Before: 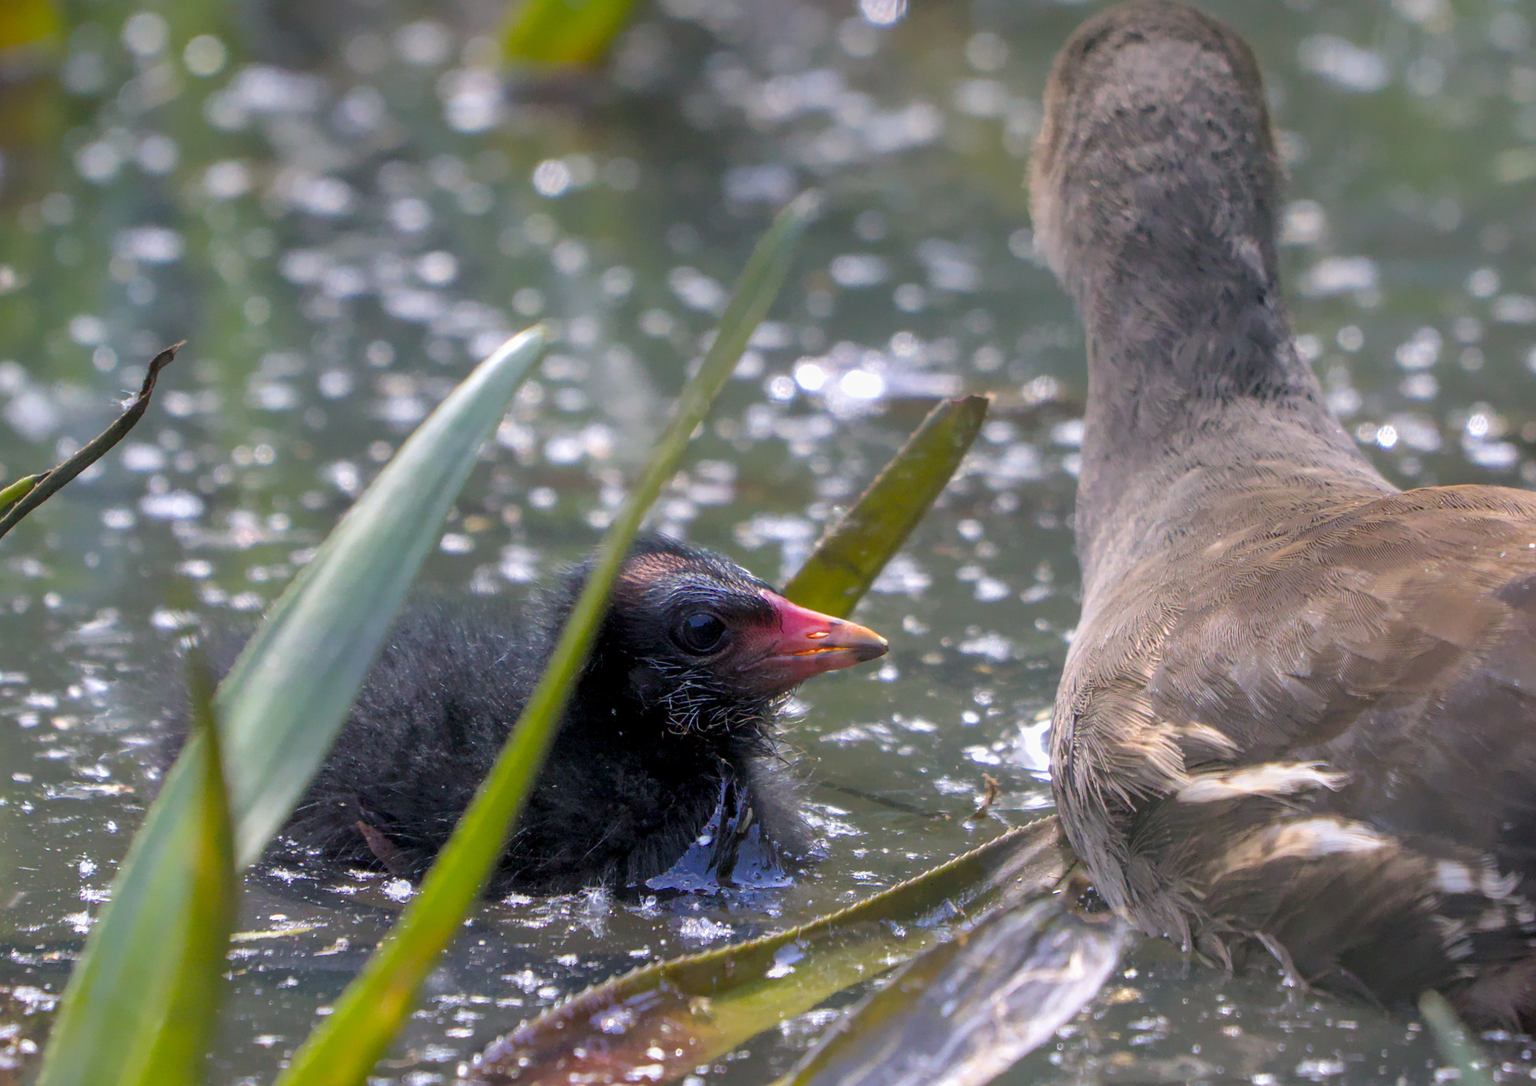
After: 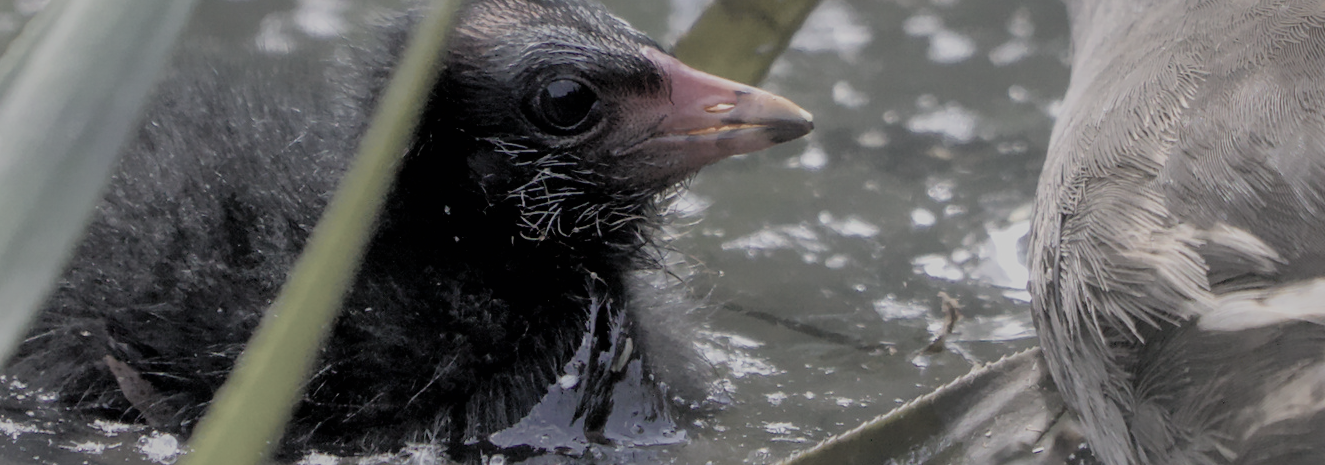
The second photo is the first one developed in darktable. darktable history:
filmic rgb: black relative exposure -8.37 EV, white relative exposure 4.68 EV, threshold 5.98 EV, hardness 3.8, color science v6 (2022), enable highlight reconstruction true
color correction: highlights b* -0.052, saturation 0.29
shadows and highlights: on, module defaults
crop: left 18.147%, top 51.049%, right 17.109%, bottom 16.799%
